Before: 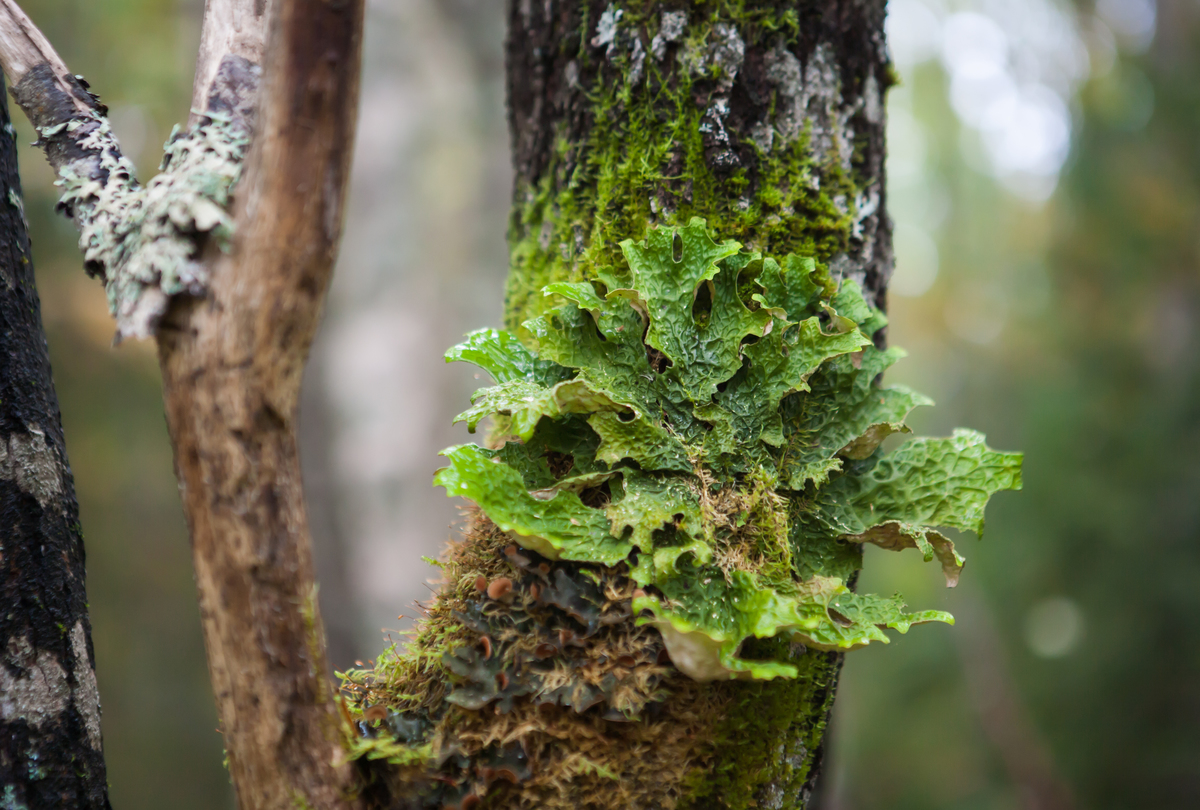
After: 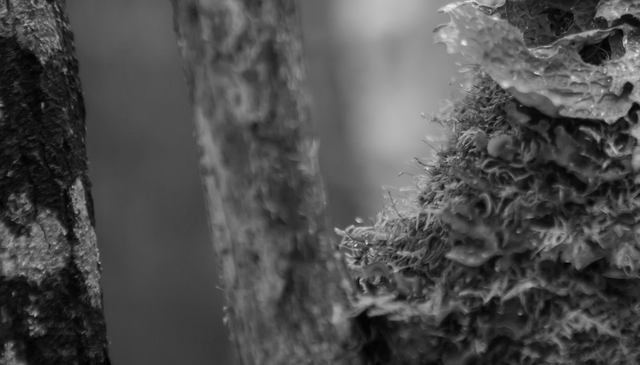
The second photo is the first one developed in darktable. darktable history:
crop and rotate: top 54.778%, right 46.61%, bottom 0.159%
color calibration: output gray [0.22, 0.42, 0.37, 0], gray › normalize channels true, illuminant same as pipeline (D50), adaptation XYZ, x 0.346, y 0.359, gamut compression 0
